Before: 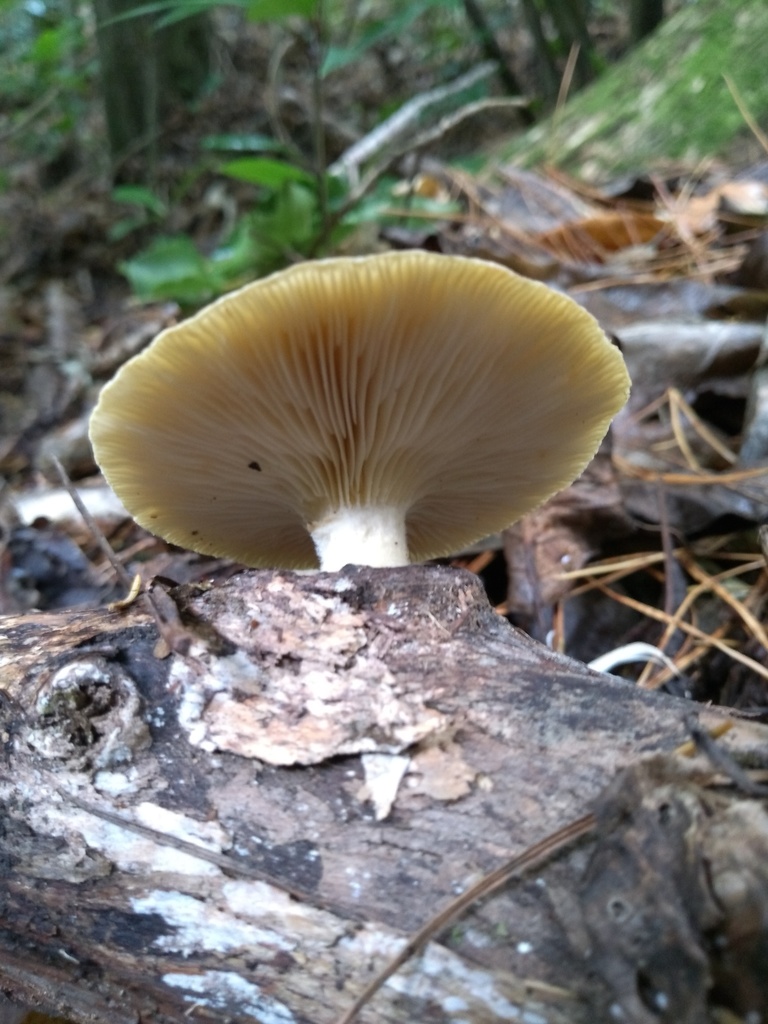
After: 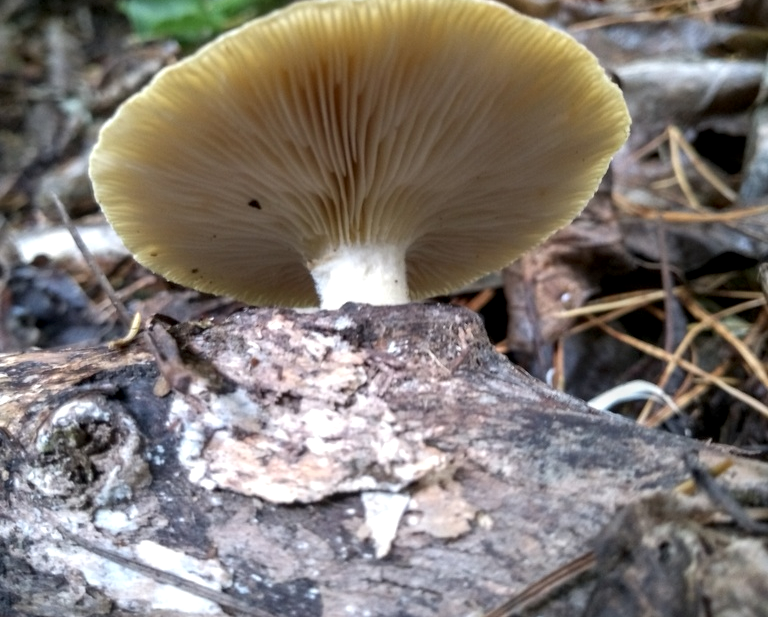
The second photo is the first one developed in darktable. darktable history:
crop and rotate: top 25.664%, bottom 14.018%
local contrast: detail 130%
